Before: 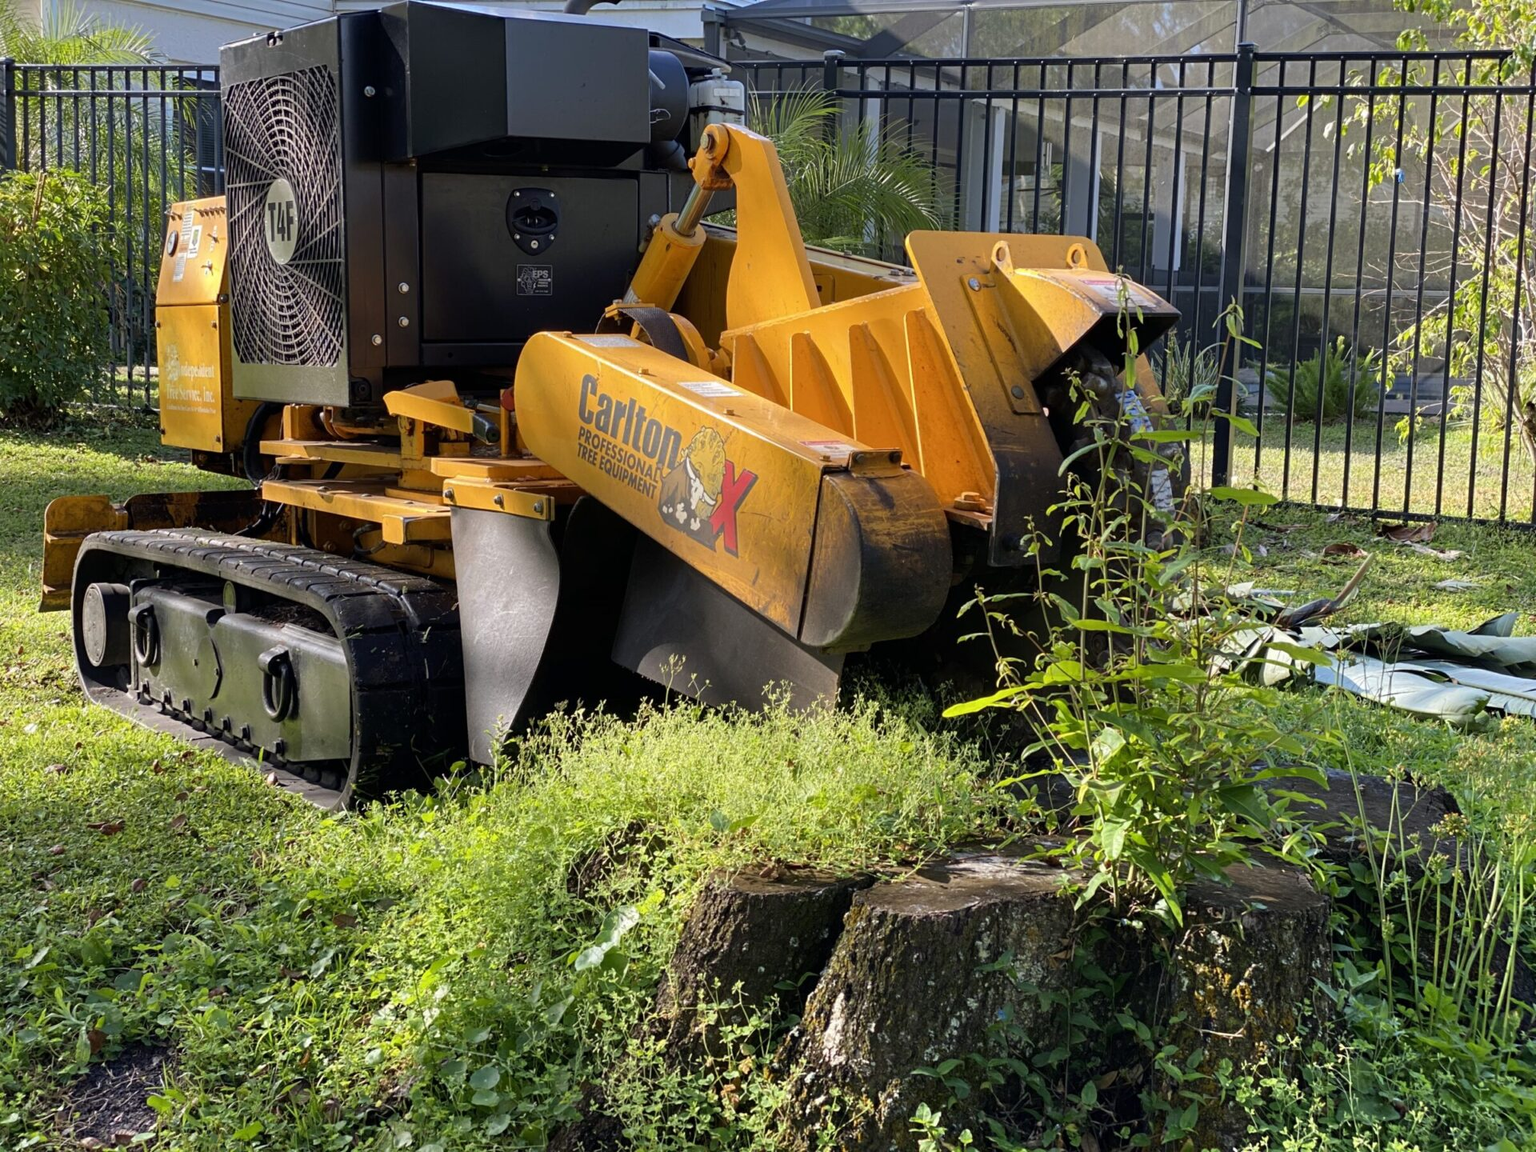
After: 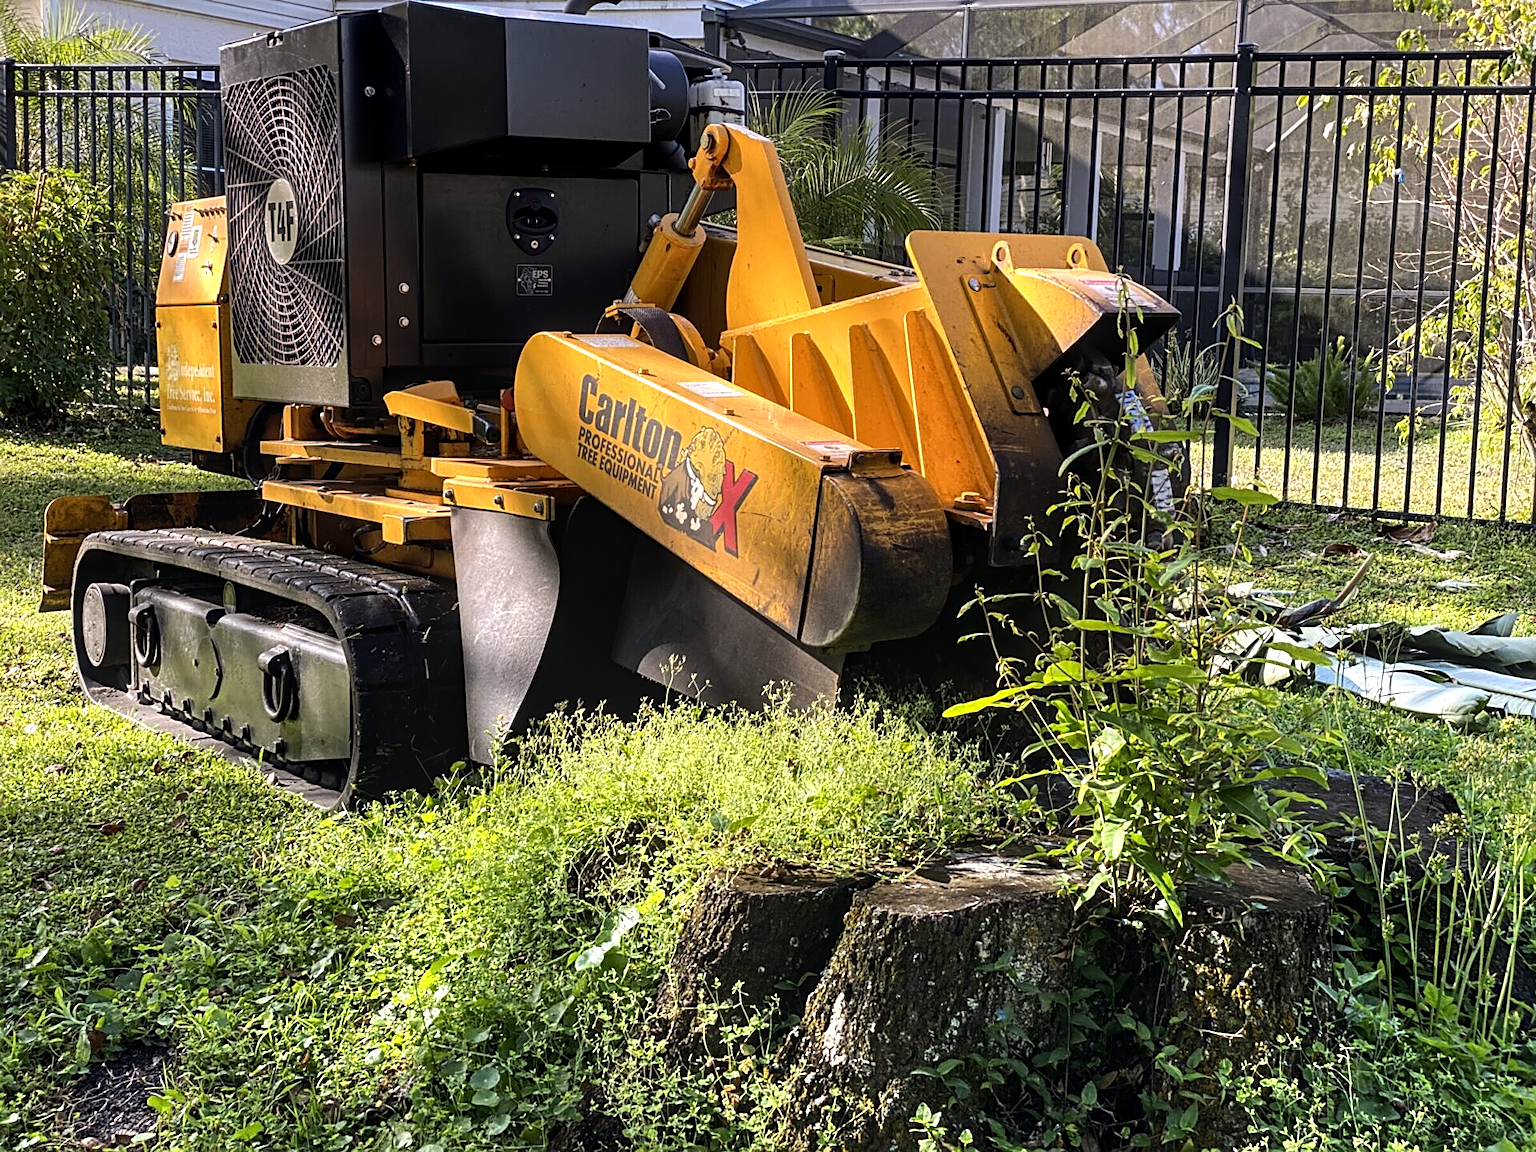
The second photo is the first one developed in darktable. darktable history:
graduated density: density 0.38 EV, hardness 21%, rotation -6.11°, saturation 32%
tone equalizer: -8 EV -0.75 EV, -7 EV -0.7 EV, -6 EV -0.6 EV, -5 EV -0.4 EV, -3 EV 0.4 EV, -2 EV 0.6 EV, -1 EV 0.7 EV, +0 EV 0.75 EV, edges refinement/feathering 500, mask exposure compensation -1.57 EV, preserve details no
sharpen: on, module defaults
local contrast: on, module defaults
